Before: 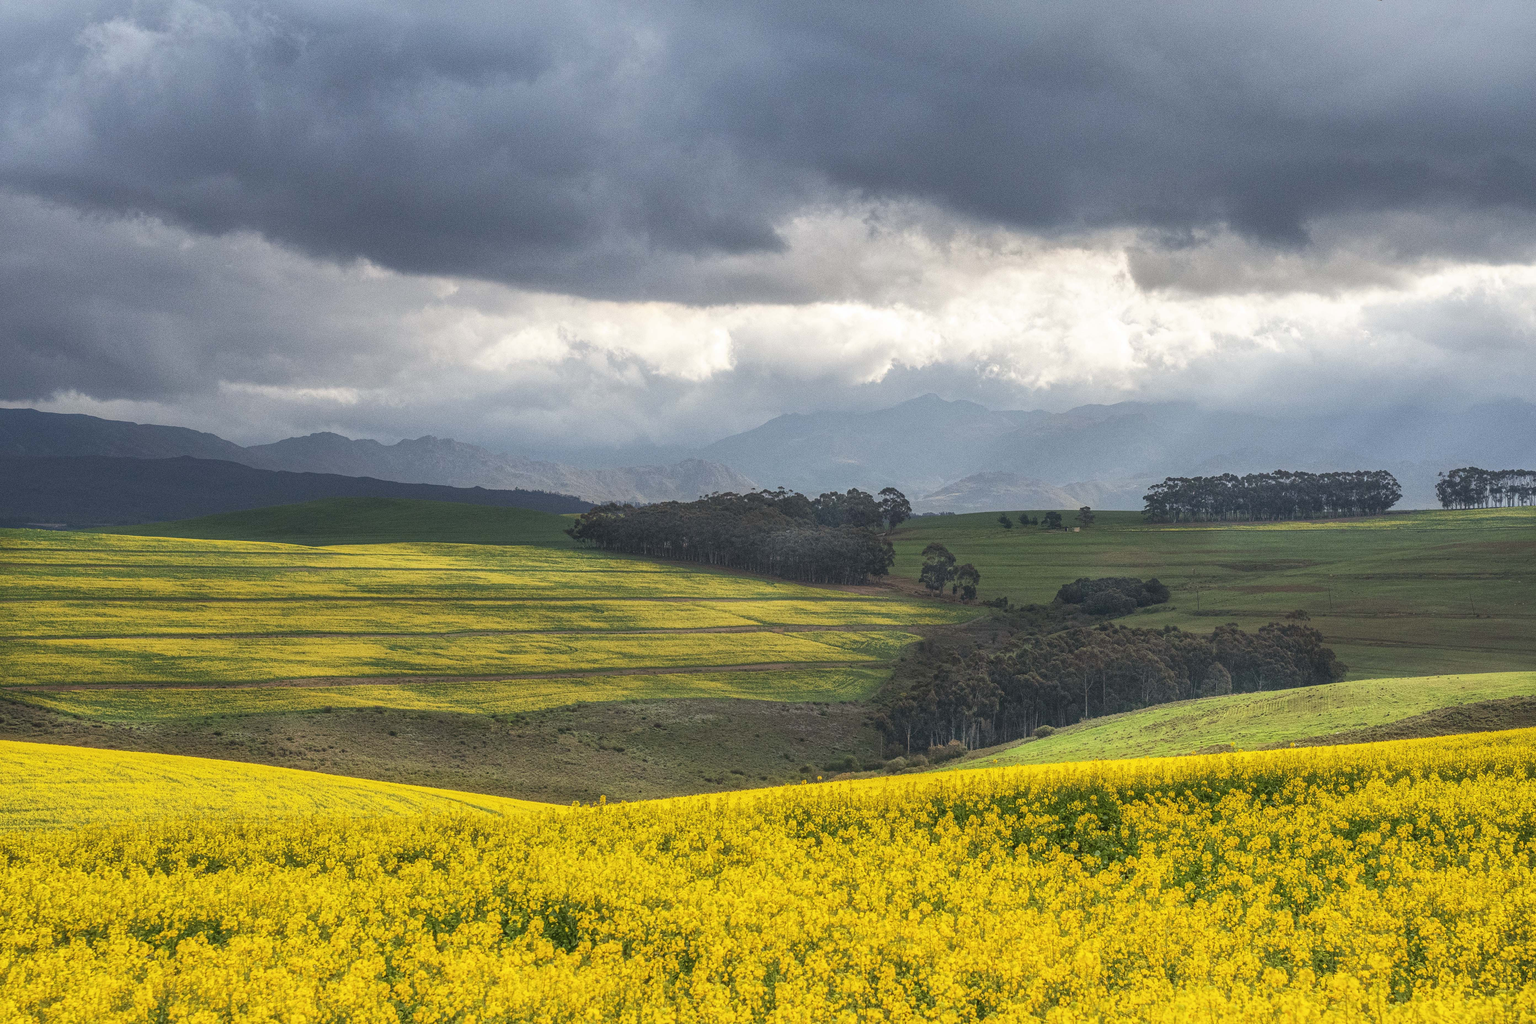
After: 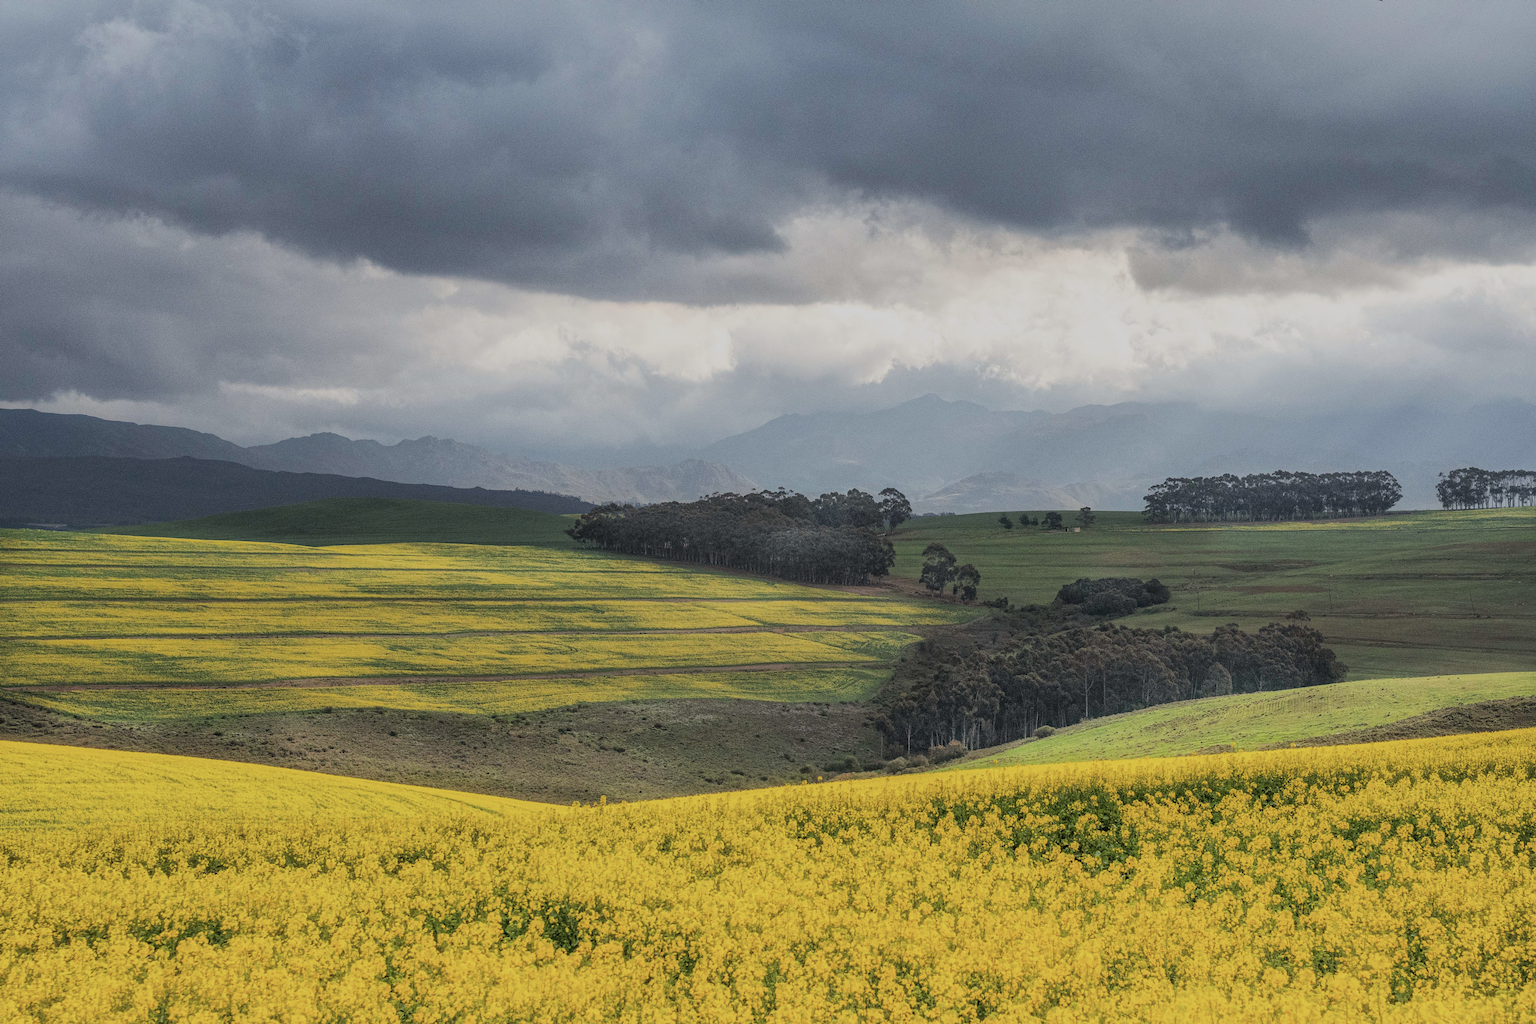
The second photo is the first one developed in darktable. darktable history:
filmic rgb: black relative exposure -7.32 EV, white relative exposure 5.09 EV, hardness 3.2
color correction: saturation 0.8
